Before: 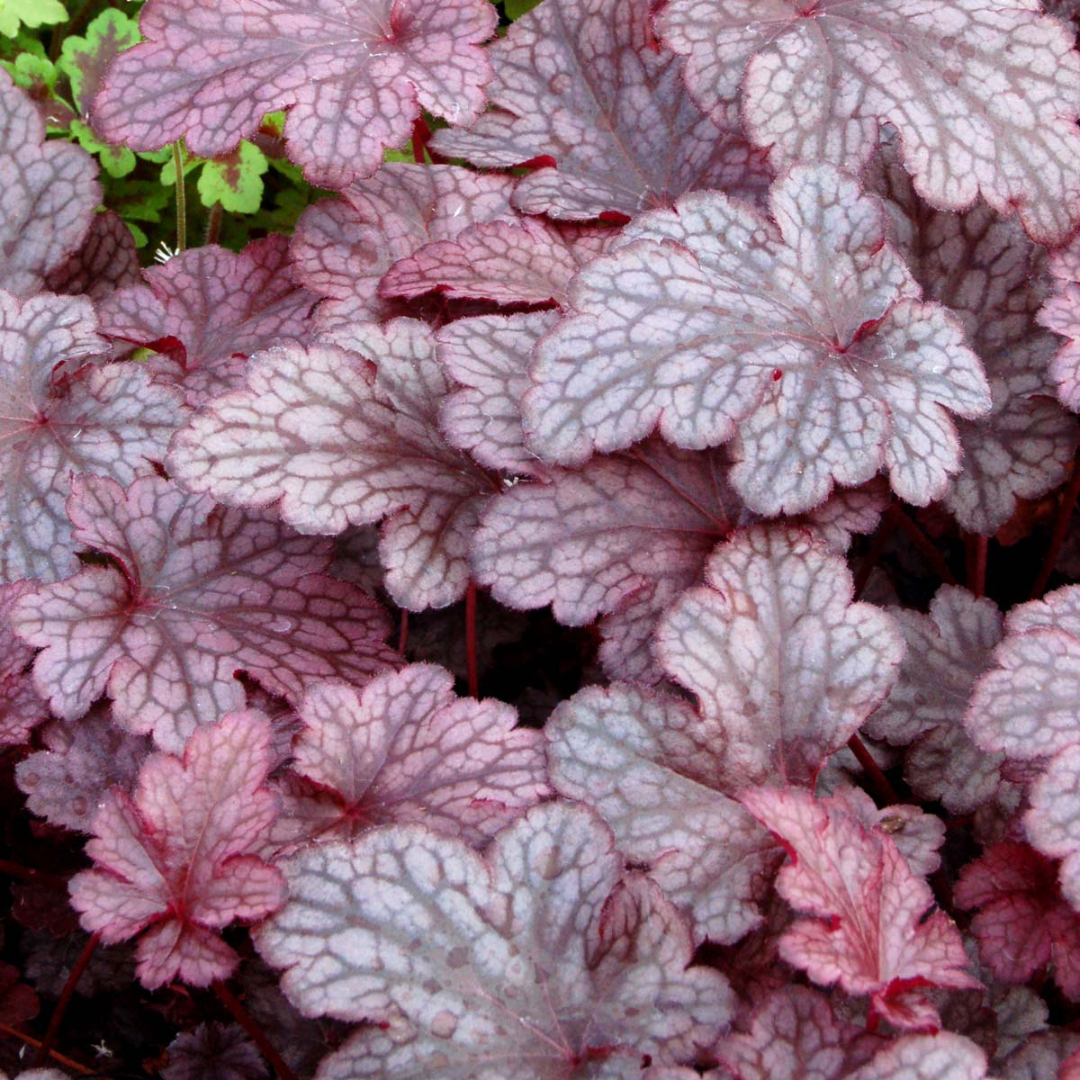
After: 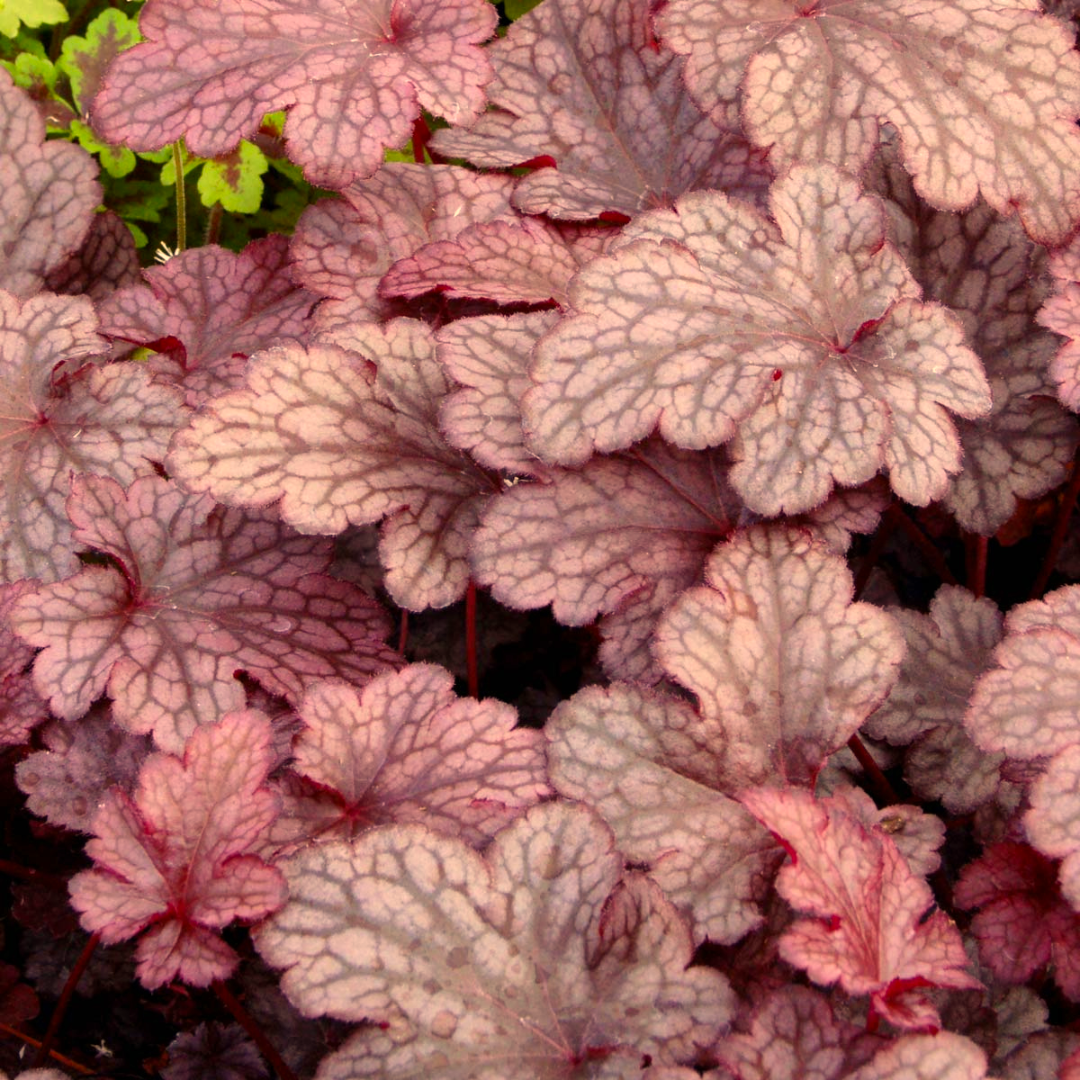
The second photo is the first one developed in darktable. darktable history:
color correction: highlights a* 15, highlights b* 31.55
shadows and highlights: shadows 10, white point adjustment 1, highlights -40
